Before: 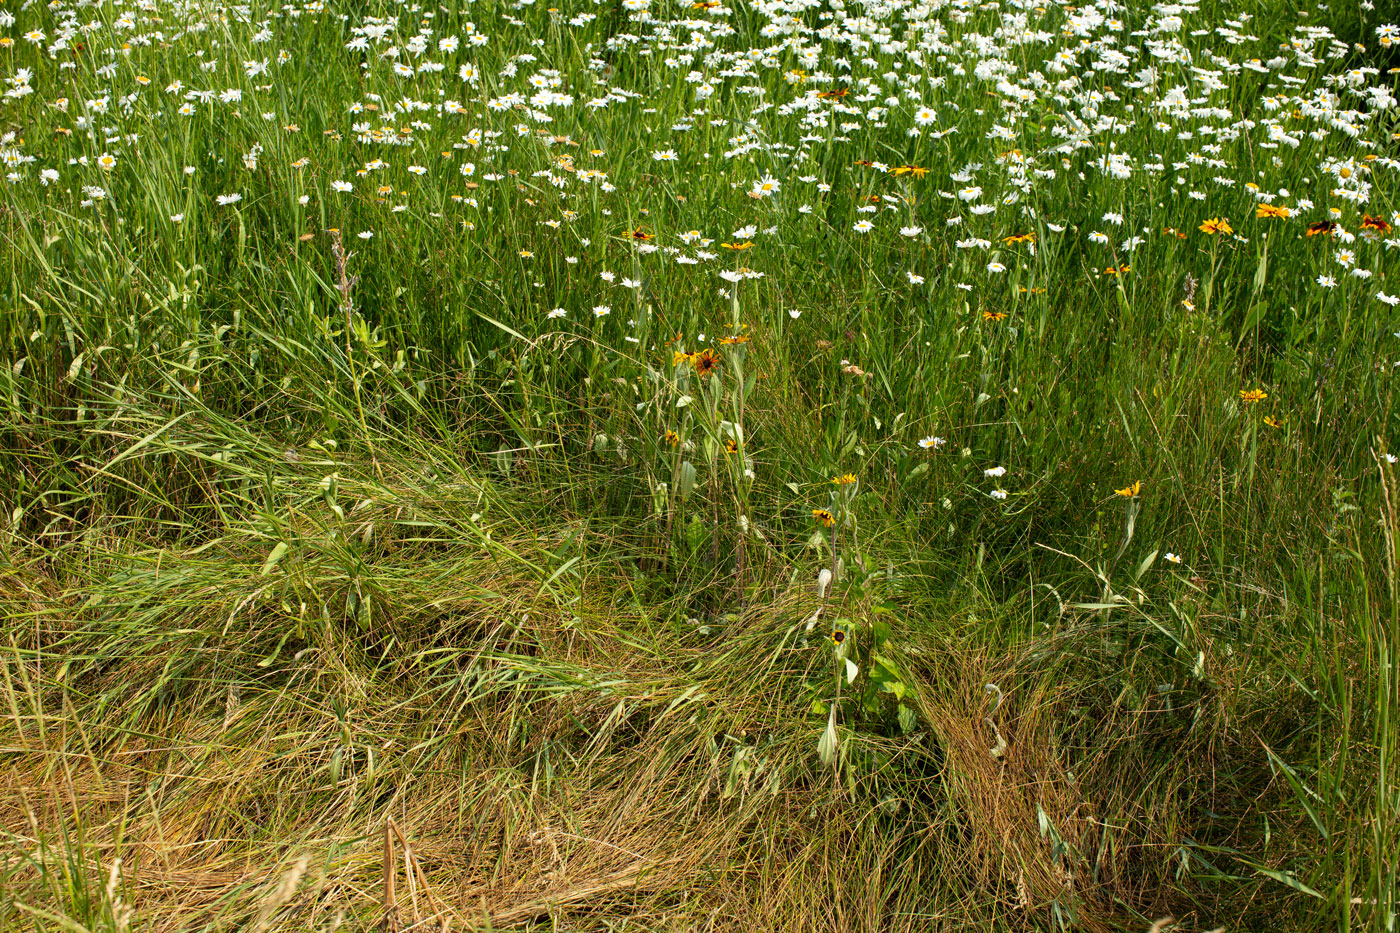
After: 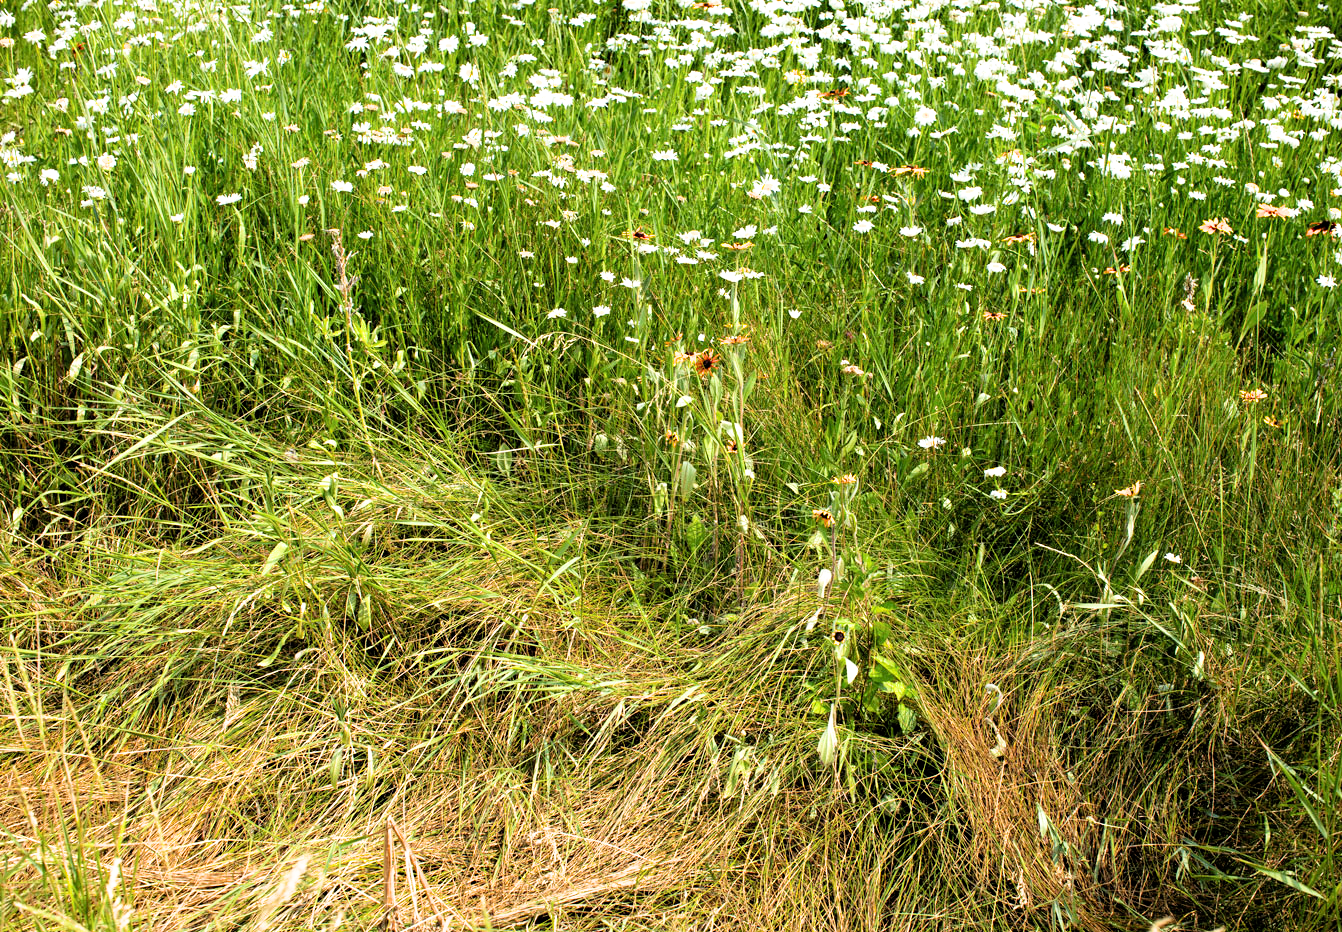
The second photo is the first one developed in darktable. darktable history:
filmic rgb: black relative exposure -5 EV, white relative exposure 3.2 EV, hardness 3.42, contrast 1.2, highlights saturation mix -50%
crop: right 4.126%, bottom 0.031%
tone equalizer: on, module defaults
exposure: exposure 1 EV, compensate highlight preservation false
